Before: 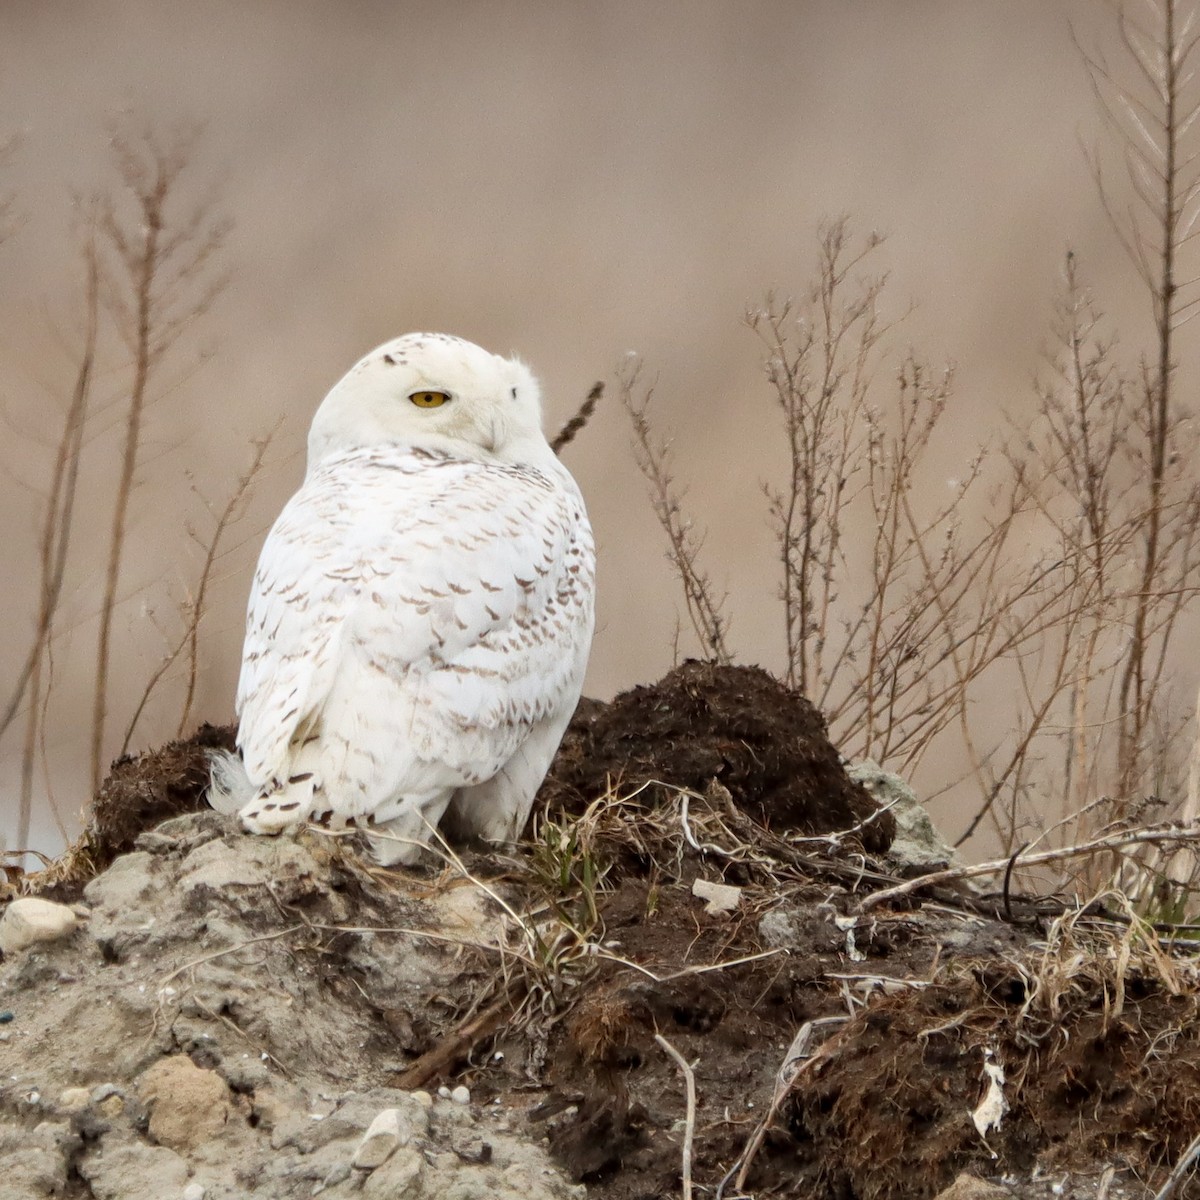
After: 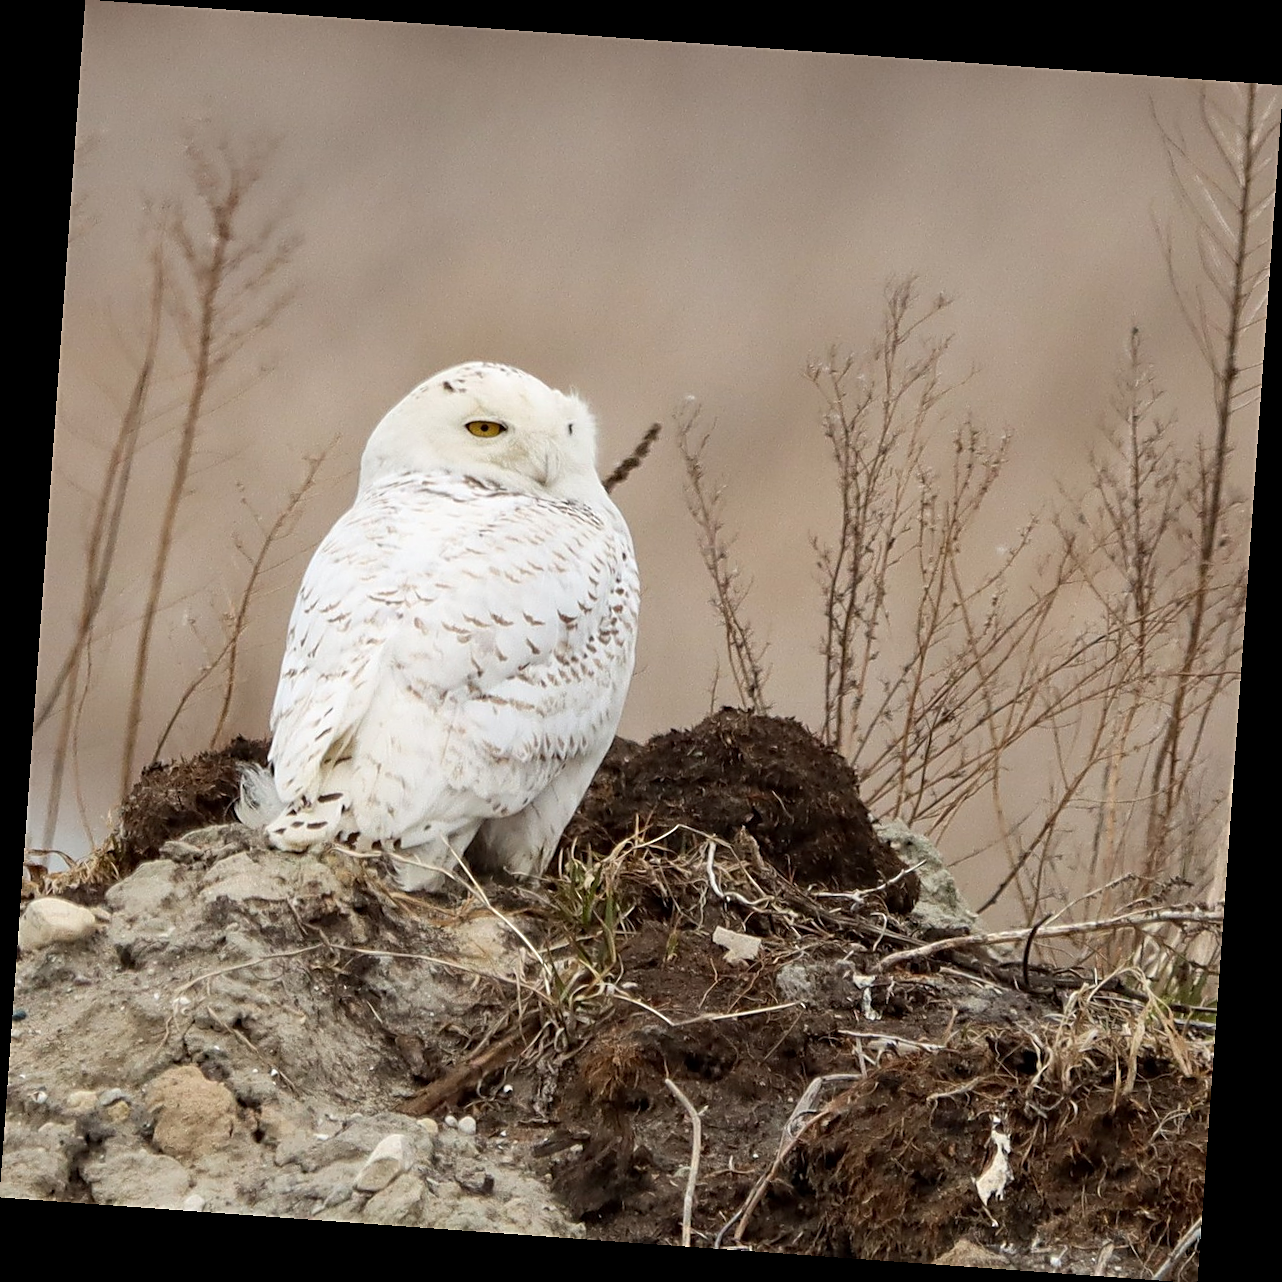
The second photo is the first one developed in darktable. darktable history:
sharpen: on, module defaults
rotate and perspective: rotation 4.1°, automatic cropping off
